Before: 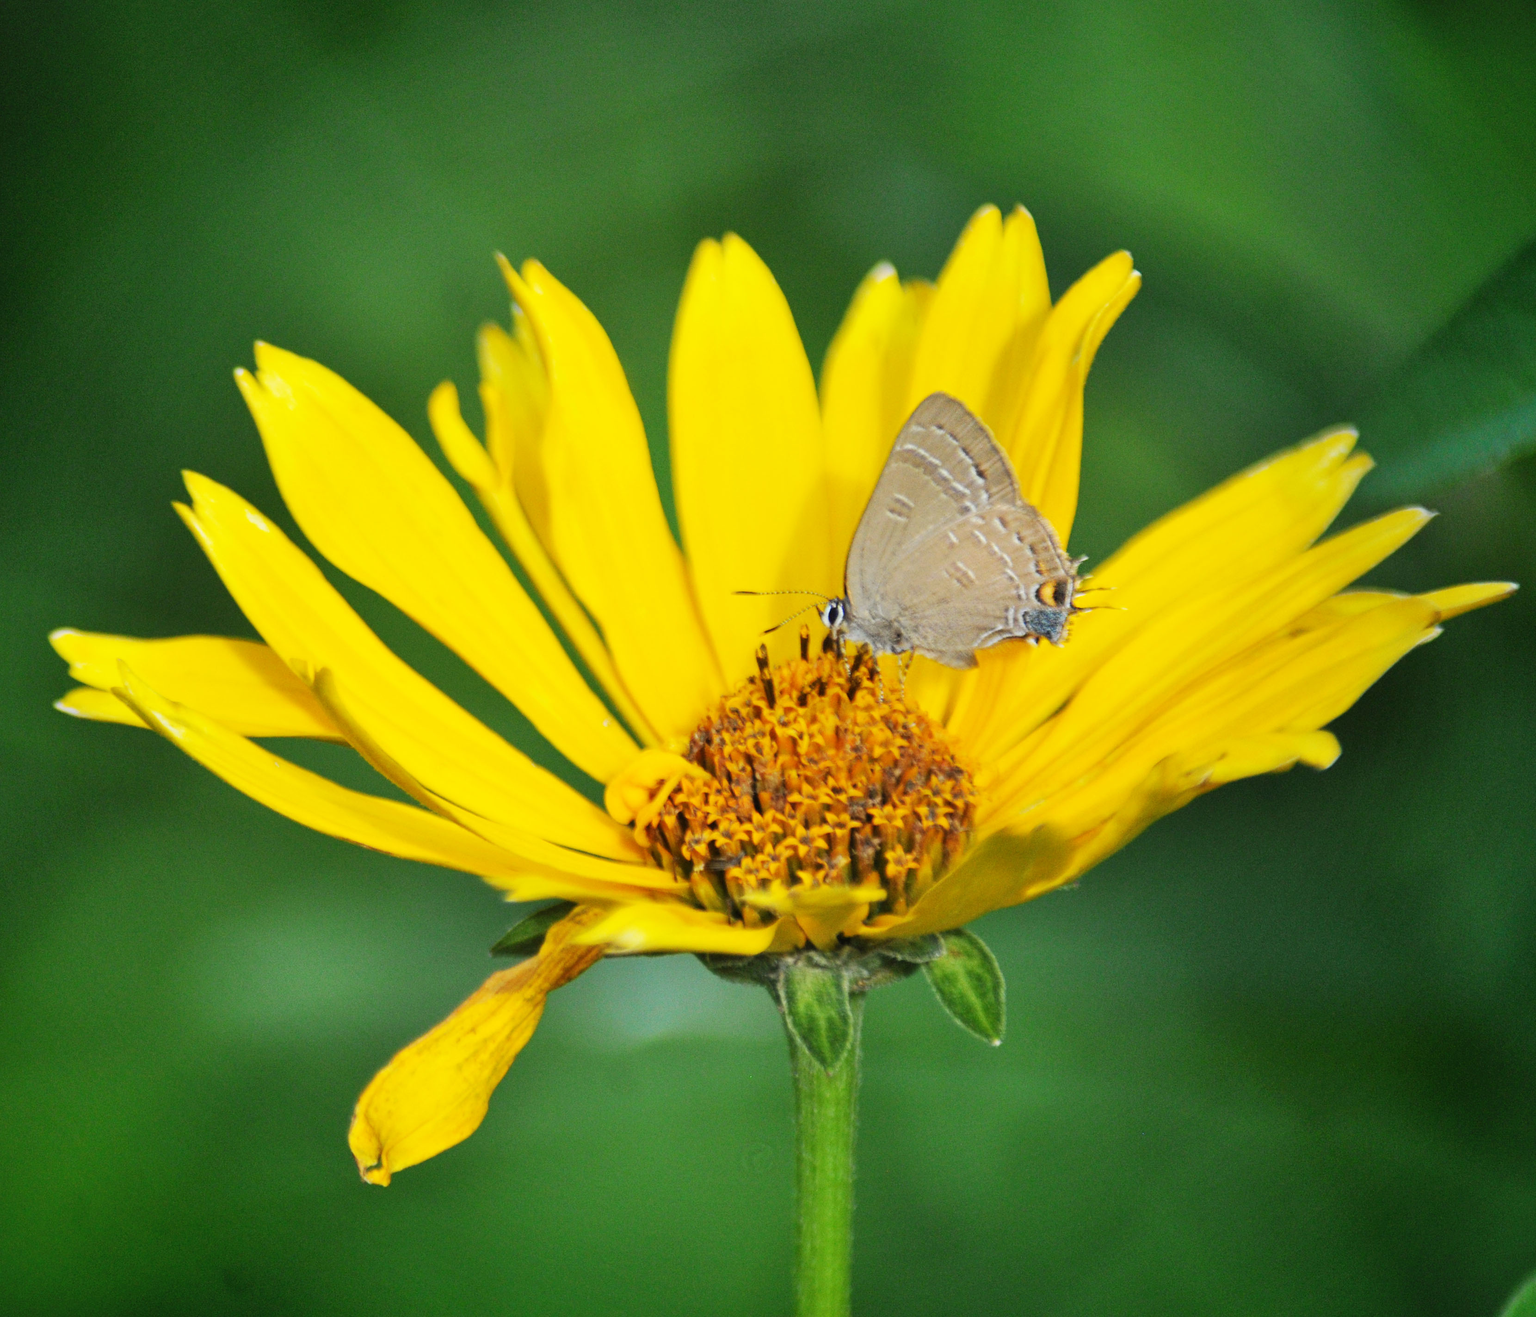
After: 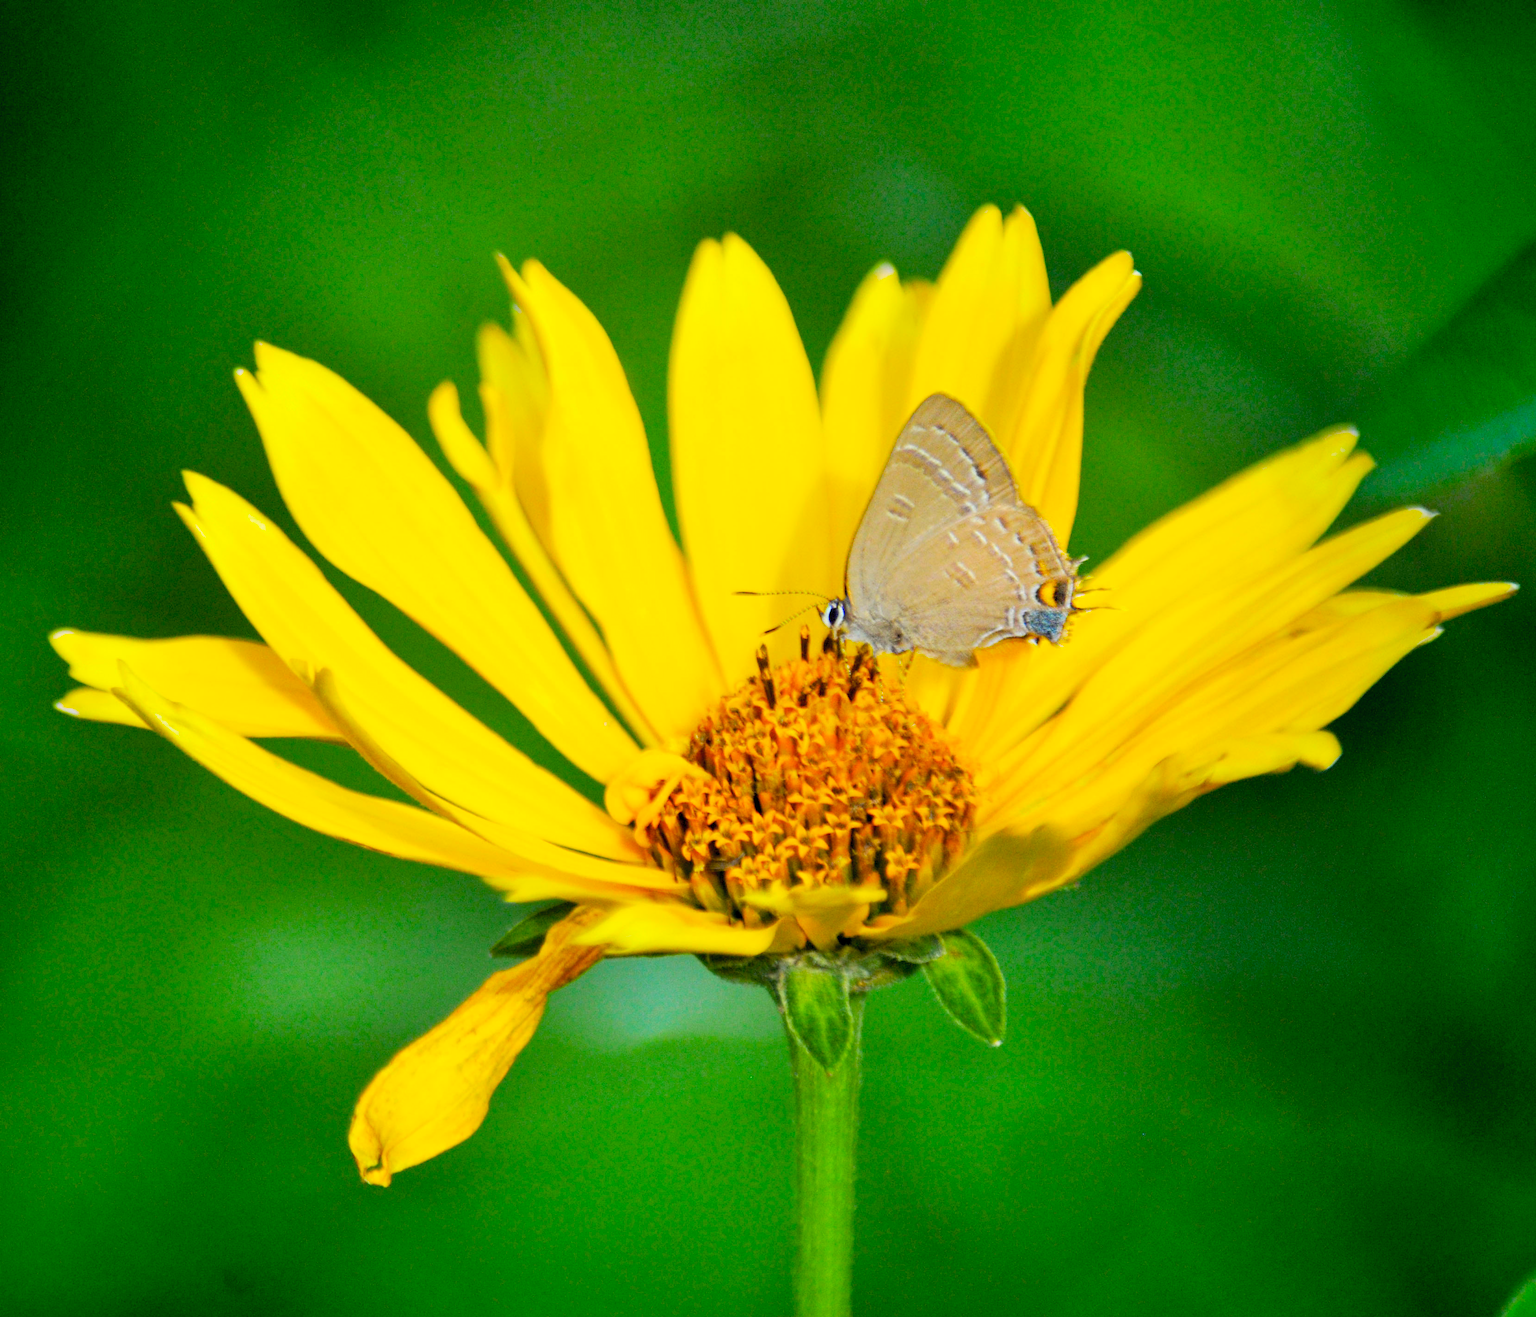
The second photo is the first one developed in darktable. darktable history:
contrast brightness saturation: brightness 0.088, saturation 0.191
color balance rgb: global offset › luminance -0.845%, linear chroma grading › global chroma 3.273%, perceptual saturation grading › global saturation 0.988%, global vibrance 45.273%
